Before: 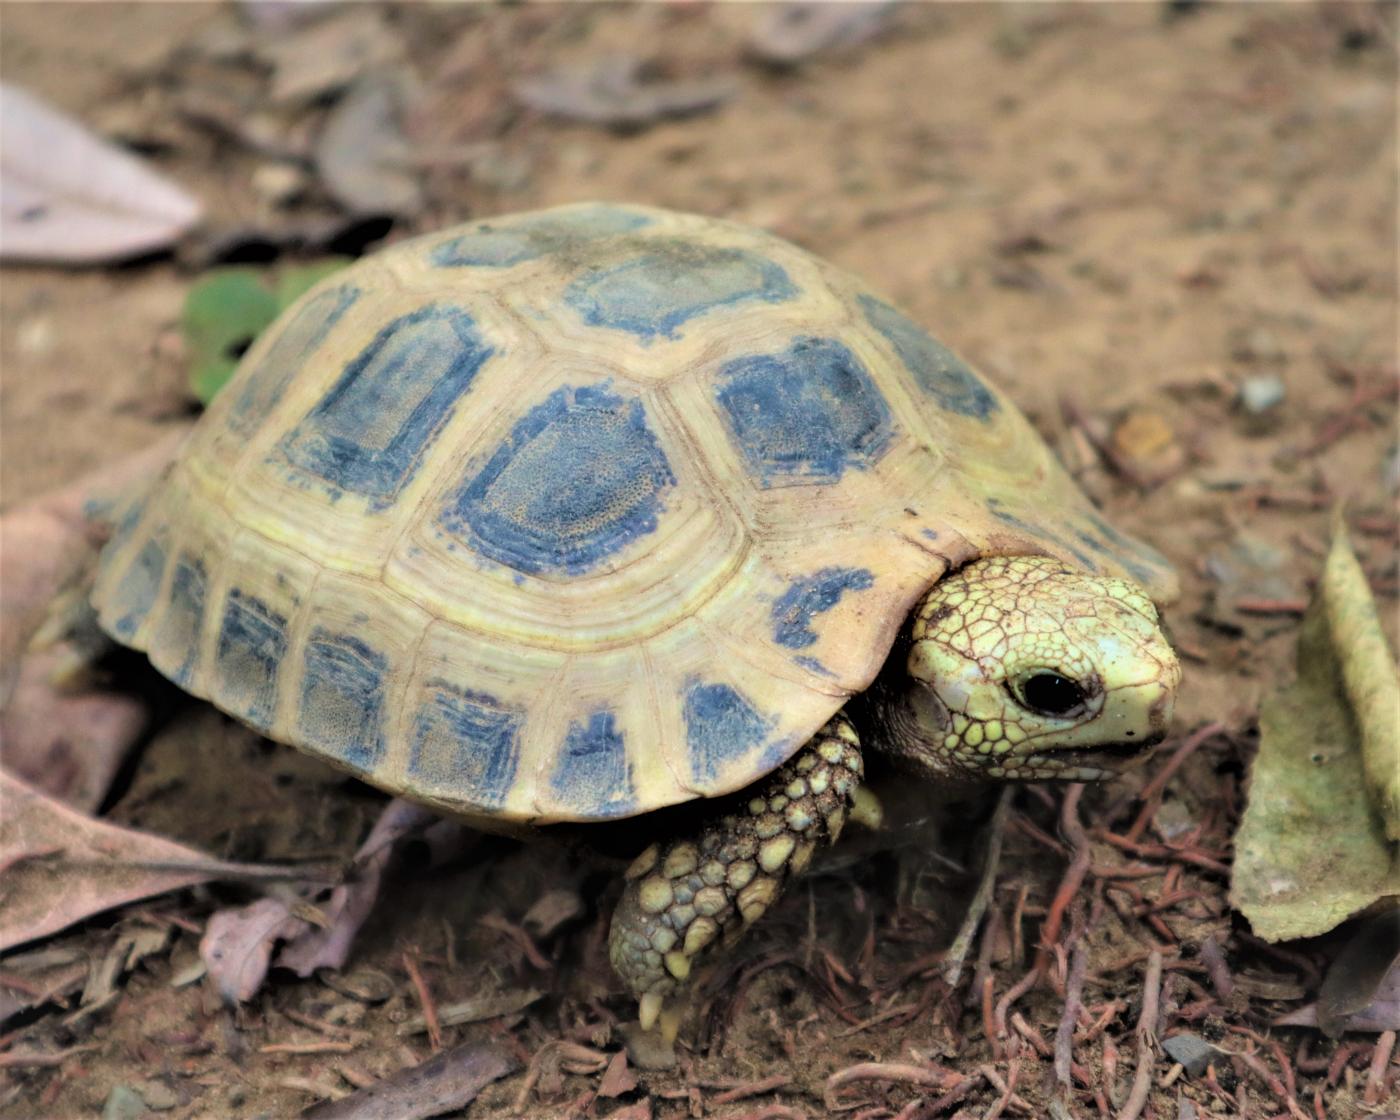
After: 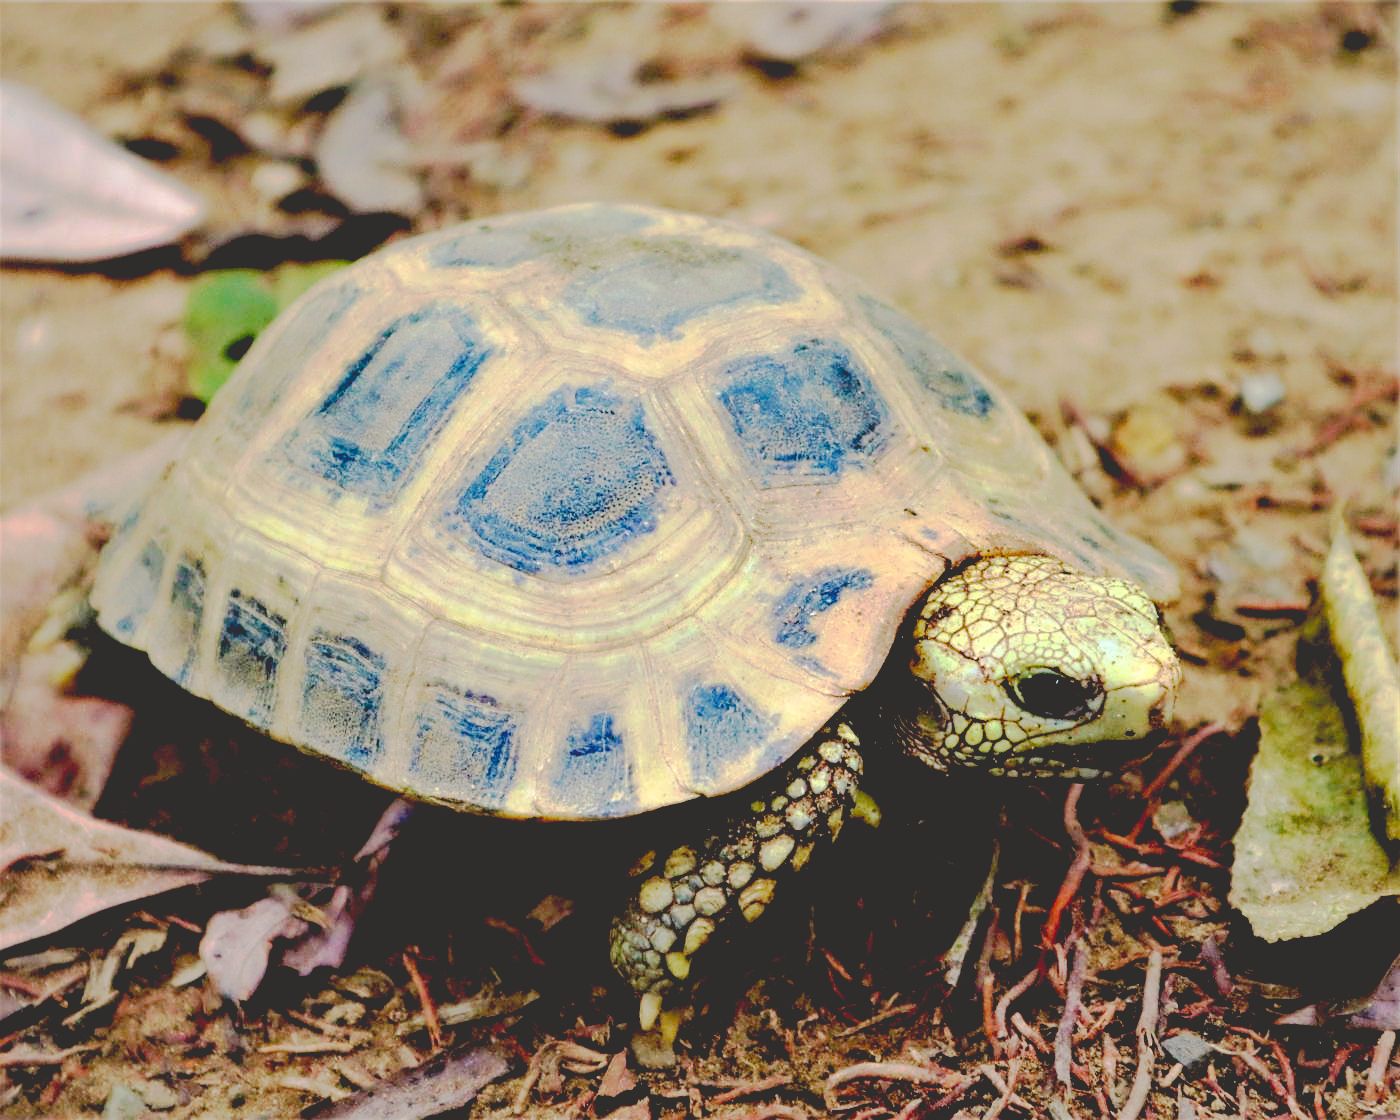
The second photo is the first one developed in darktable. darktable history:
sharpen: on, module defaults
color correction: highlights a* 0.857, highlights b* 2.79, saturation 1.1
base curve: curves: ch0 [(0.065, 0.026) (0.236, 0.358) (0.53, 0.546) (0.777, 0.841) (0.924, 0.992)], preserve colors none
